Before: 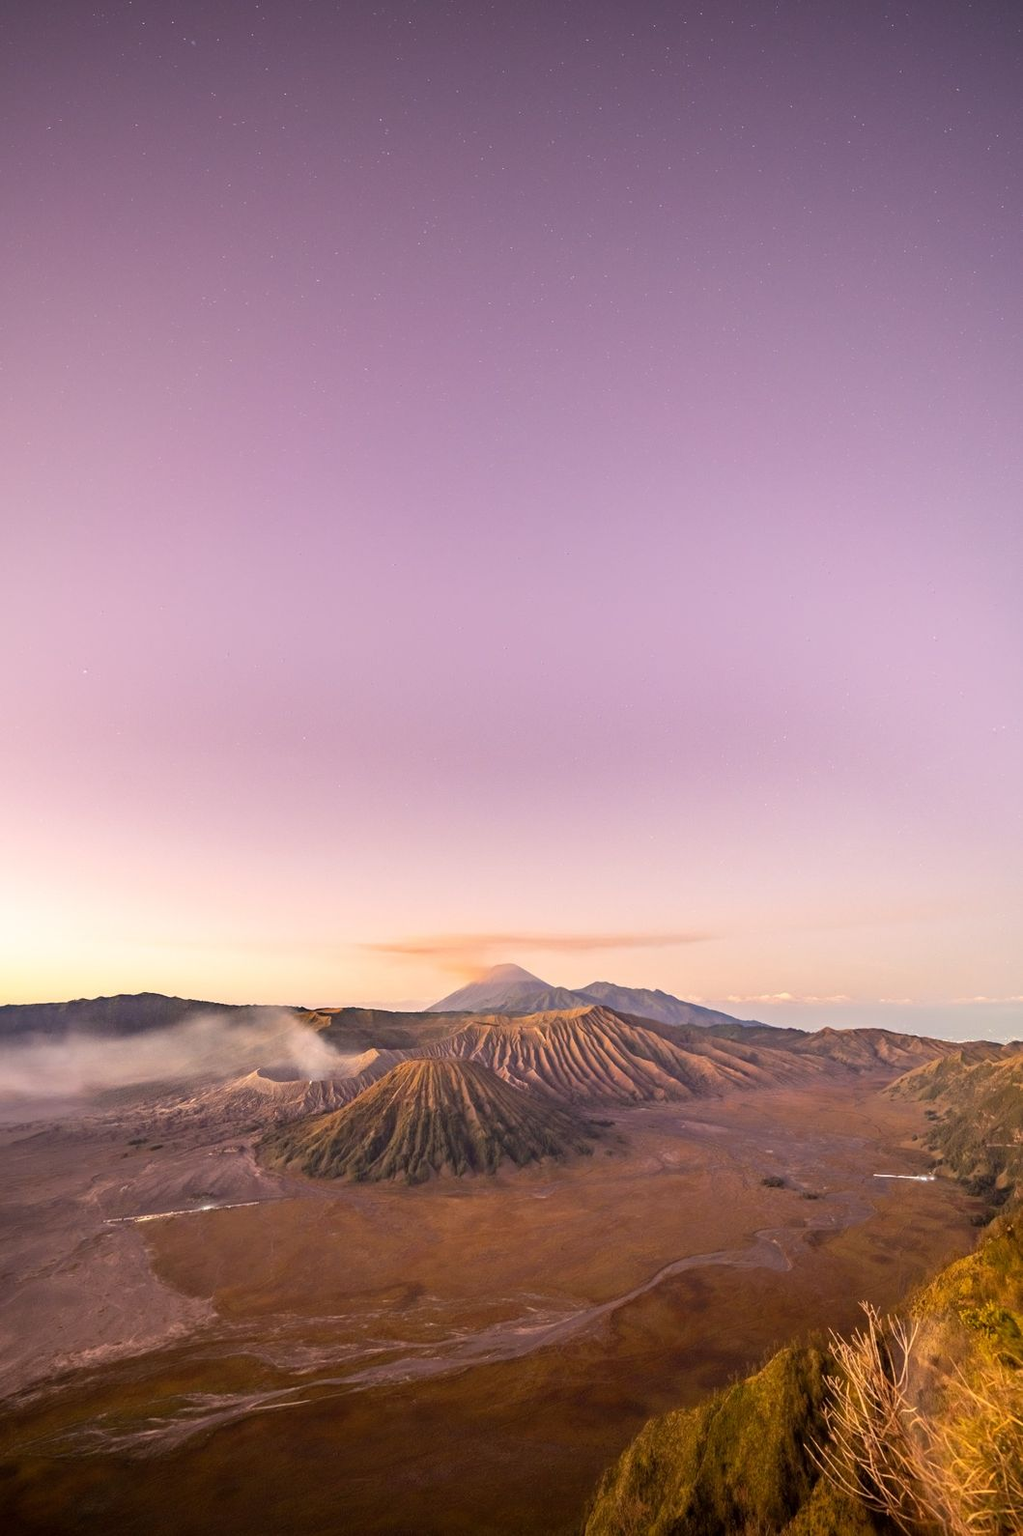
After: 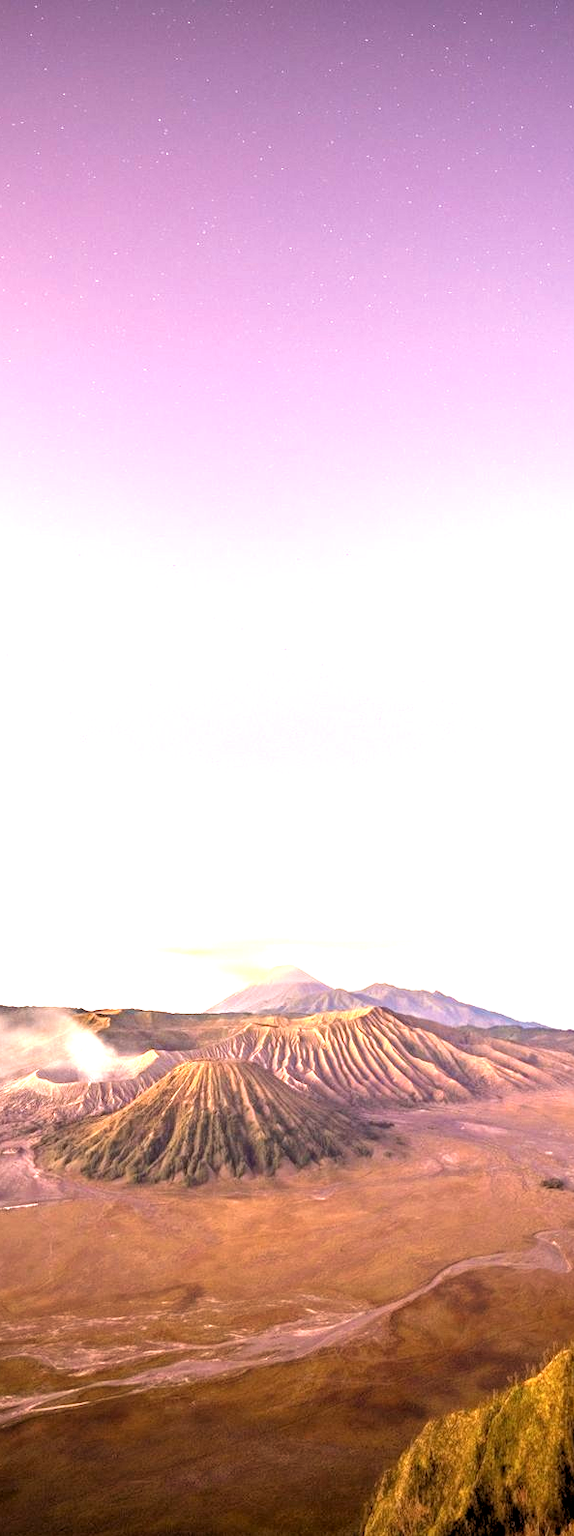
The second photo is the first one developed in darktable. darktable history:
crop: left 21.674%, right 22.086%
local contrast: on, module defaults
exposure: black level correction 0, exposure 1.1 EV, compensate highlight preservation false
rgb levels: levels [[0.01, 0.419, 0.839], [0, 0.5, 1], [0, 0.5, 1]]
velvia: on, module defaults
